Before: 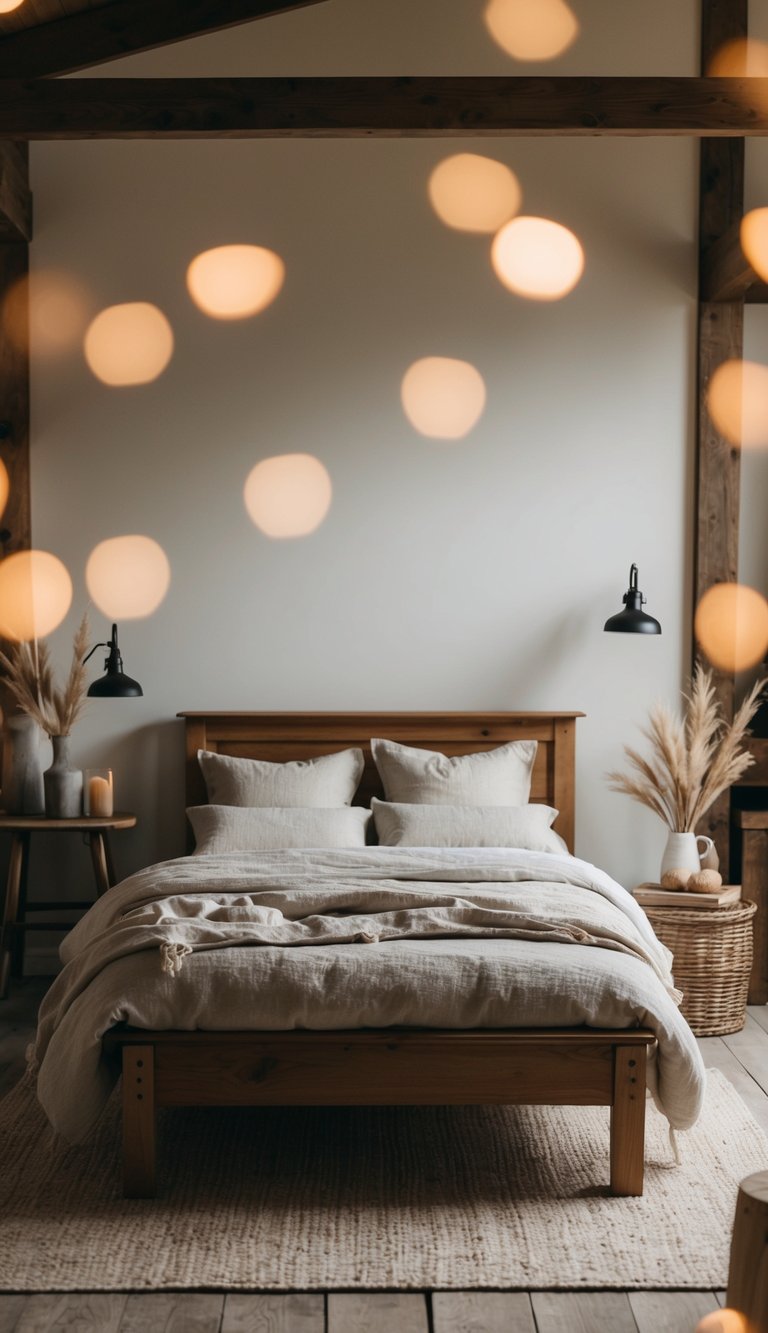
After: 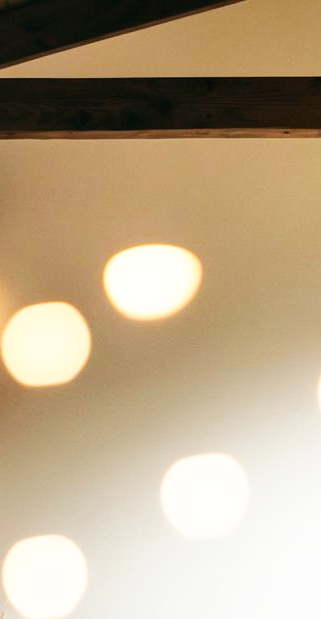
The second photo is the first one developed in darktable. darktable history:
color balance rgb: shadows lift › chroma 0.911%, shadows lift › hue 111.64°, perceptual saturation grading › global saturation 0.67%, global vibrance 9.66%
base curve: curves: ch0 [(0, 0) (0.007, 0.004) (0.027, 0.03) (0.046, 0.07) (0.207, 0.54) (0.442, 0.872) (0.673, 0.972) (1, 1)], preserve colors none
crop and rotate: left 10.868%, top 0.046%, right 47.215%, bottom 53.461%
exposure: exposure 0.607 EV, compensate exposure bias true, compensate highlight preservation false
shadows and highlights: soften with gaussian
